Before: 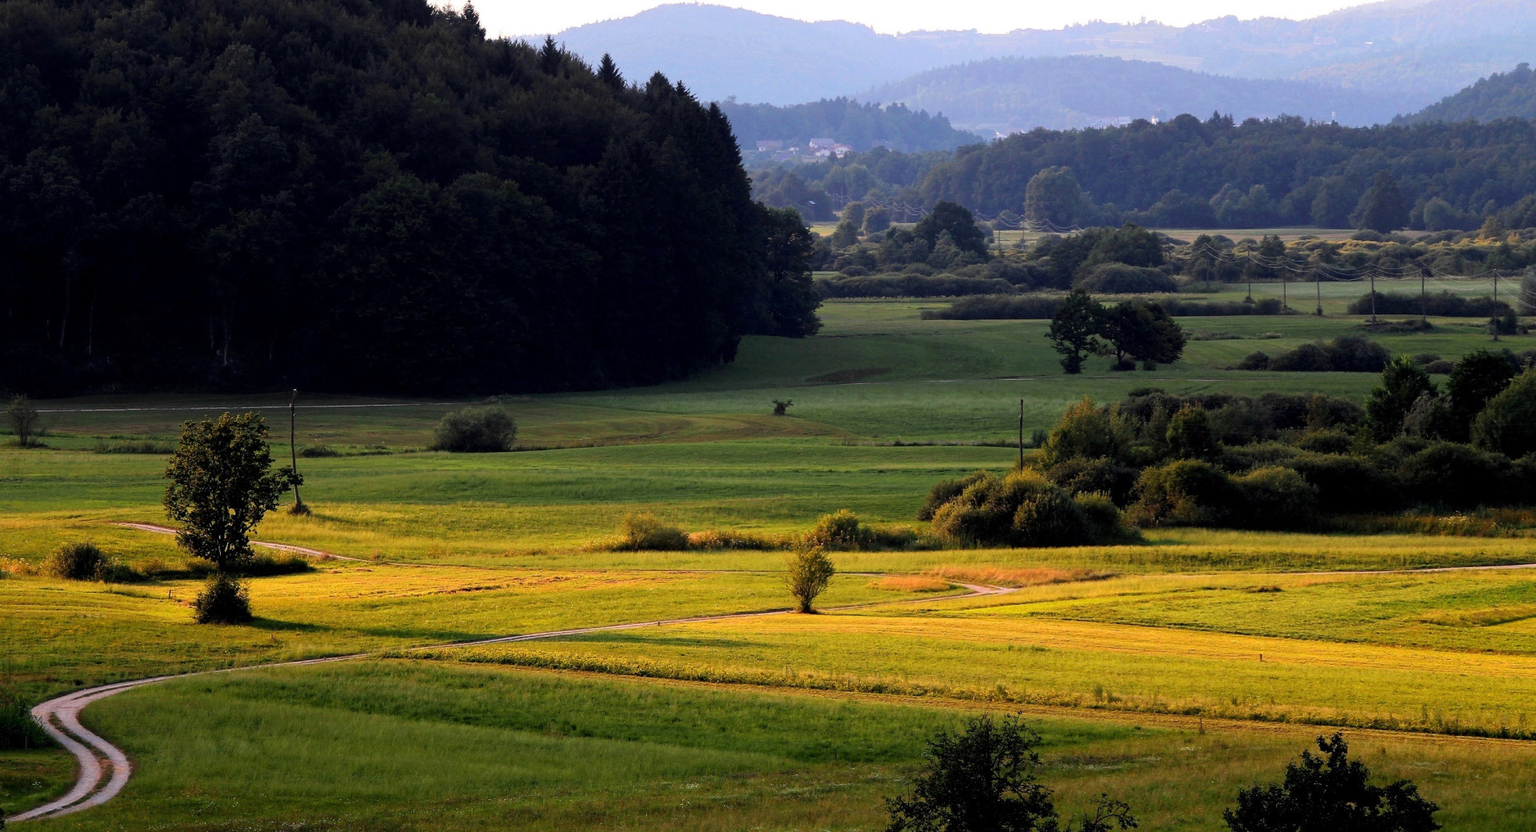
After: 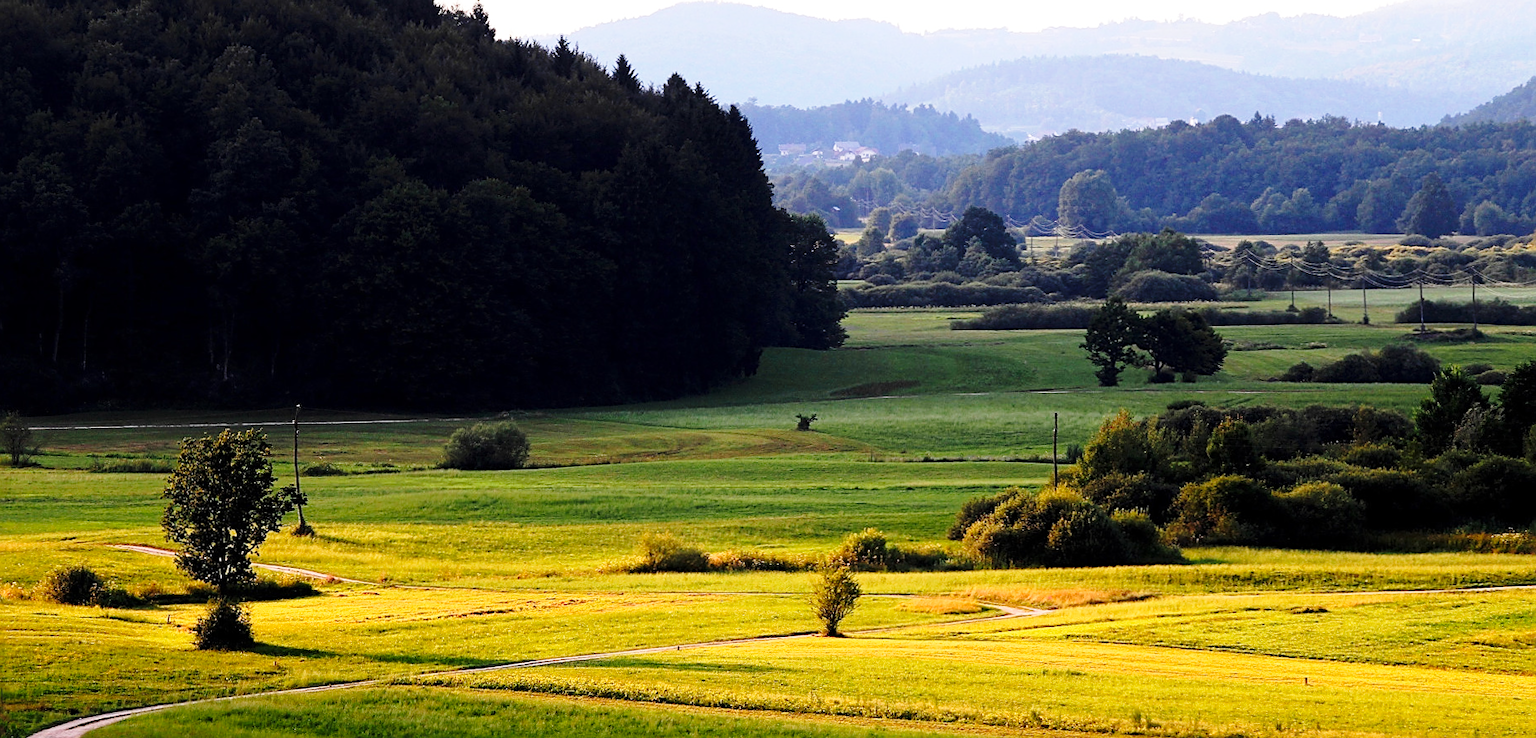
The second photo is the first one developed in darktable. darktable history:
base curve: curves: ch0 [(0, 0) (0.028, 0.03) (0.121, 0.232) (0.46, 0.748) (0.859, 0.968) (1, 1)], preserve colors none
sharpen: on, module defaults
crop and rotate: angle 0.2°, left 0.275%, right 3.127%, bottom 14.18%
